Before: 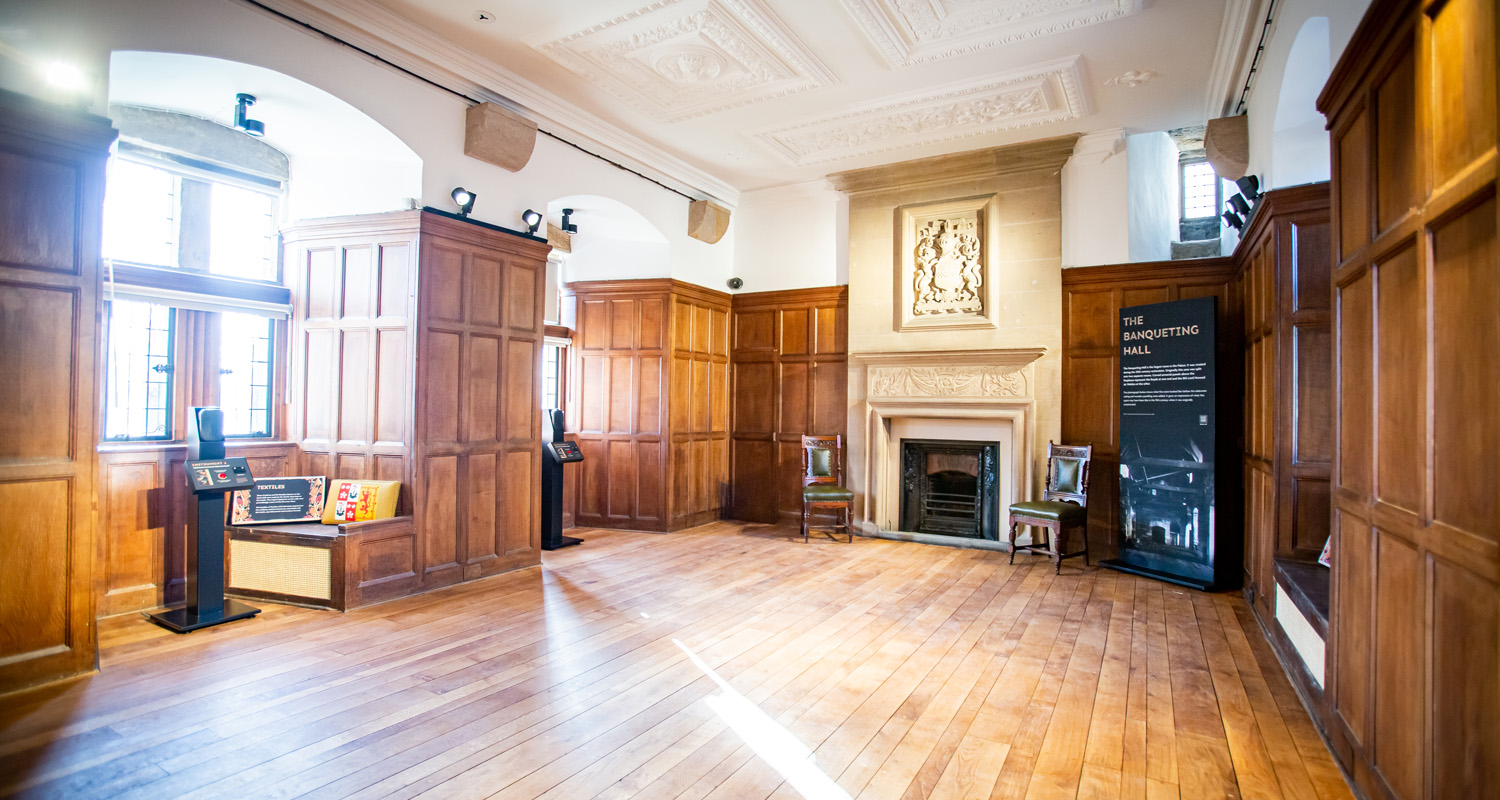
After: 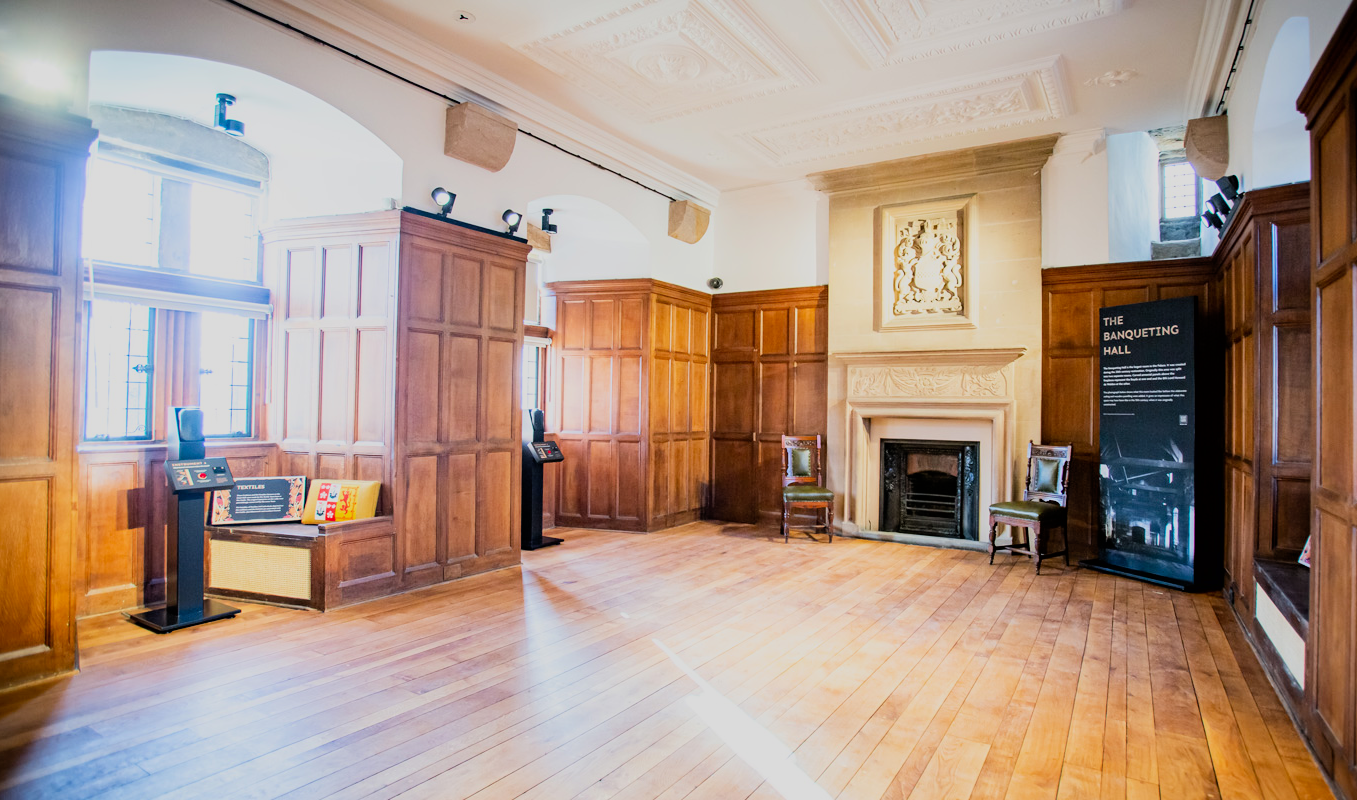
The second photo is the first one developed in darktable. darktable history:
filmic rgb: black relative exposure -7.65 EV, white relative exposure 4.56 EV, threshold 5.98 EV, hardness 3.61, color science v6 (2022), enable highlight reconstruction true
crop and rotate: left 1.367%, right 8.157%
contrast brightness saturation: contrast 0.097, brightness 0.037, saturation 0.091
